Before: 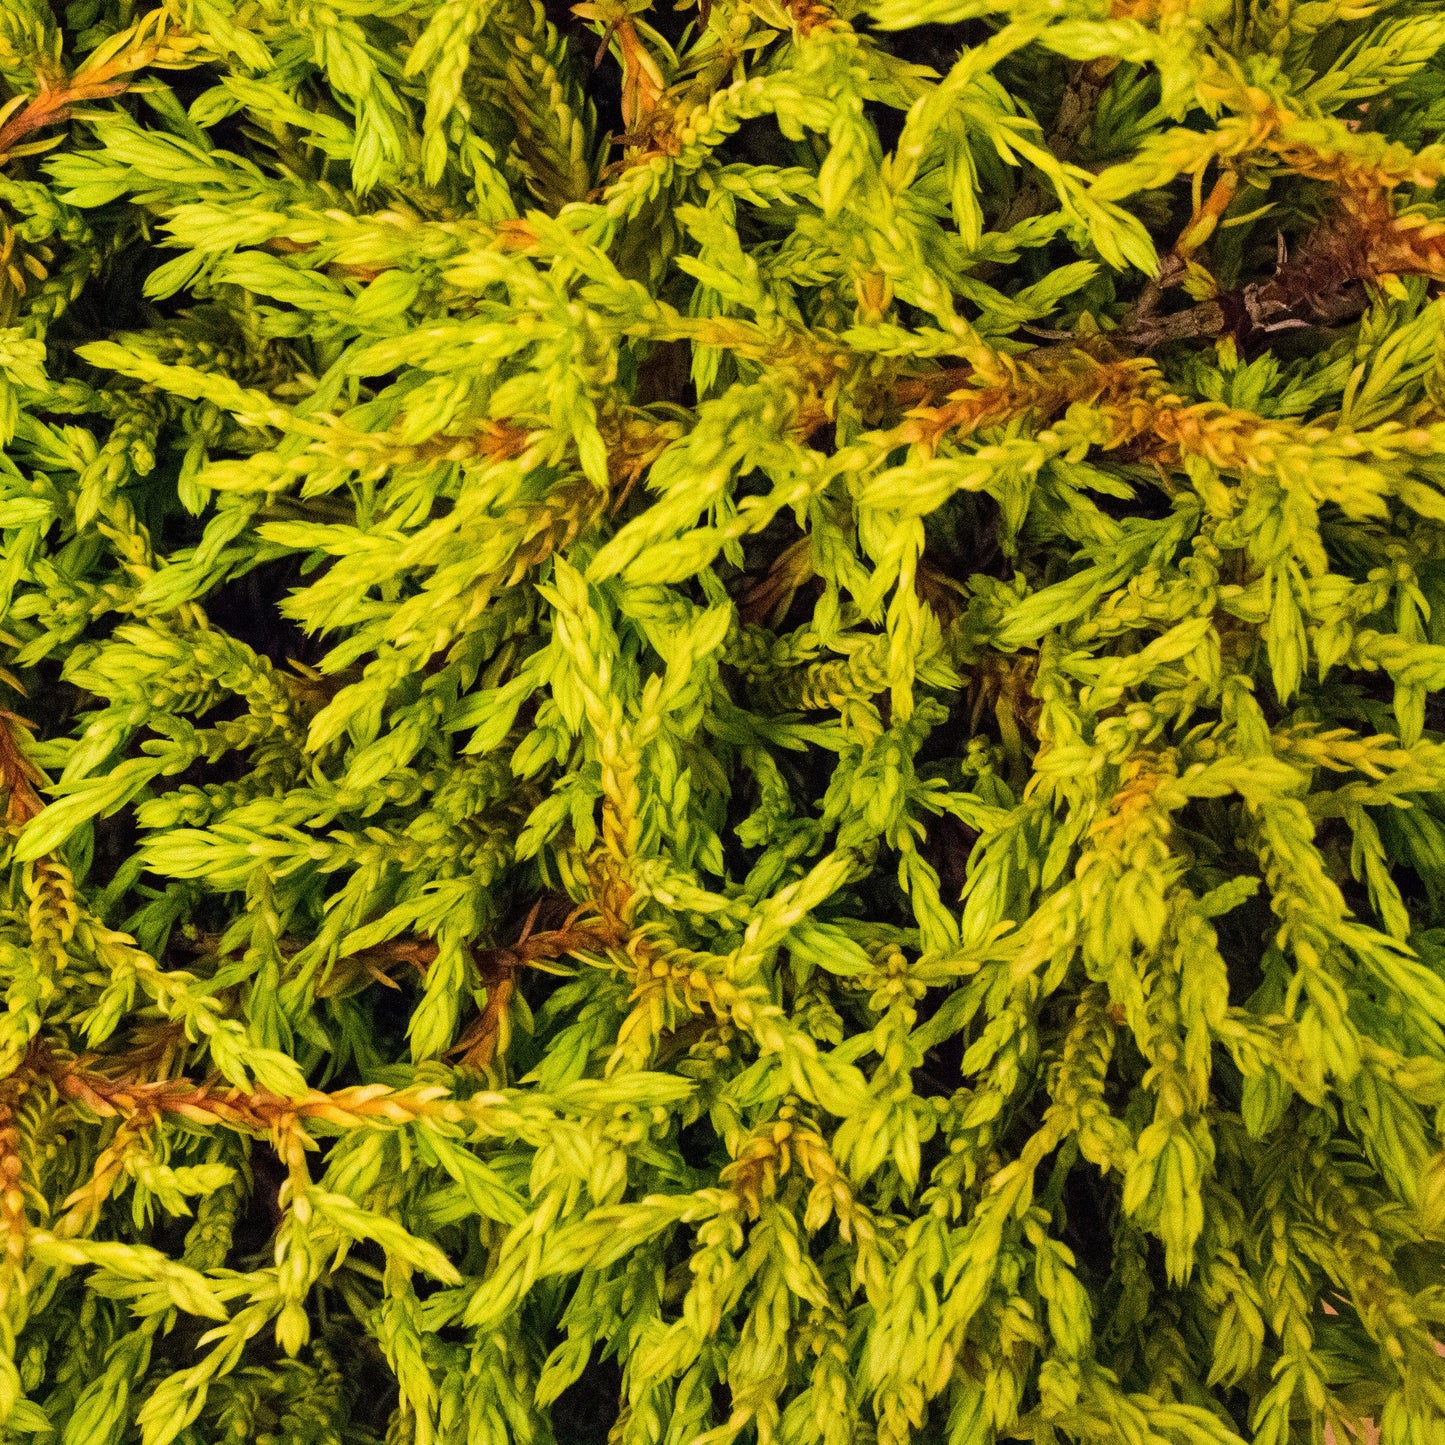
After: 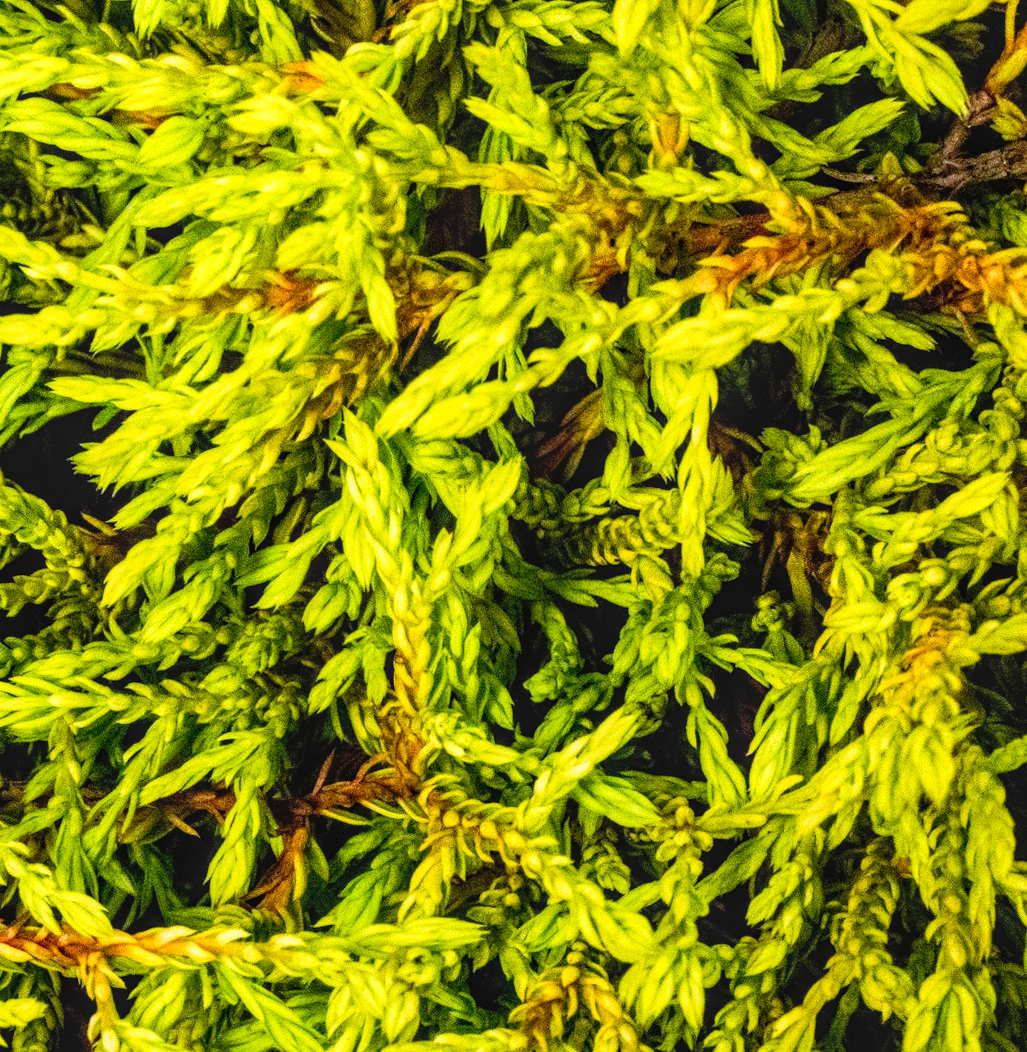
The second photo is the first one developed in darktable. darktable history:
tone curve: curves: ch0 [(0, 0) (0.003, 0.047) (0.011, 0.047) (0.025, 0.047) (0.044, 0.049) (0.069, 0.051) (0.1, 0.062) (0.136, 0.086) (0.177, 0.125) (0.224, 0.178) (0.277, 0.246) (0.335, 0.324) (0.399, 0.407) (0.468, 0.48) (0.543, 0.57) (0.623, 0.675) (0.709, 0.772) (0.801, 0.876) (0.898, 0.963) (1, 1)], preserve colors none
white balance: red 0.925, blue 1.046
crop and rotate: left 11.831%, top 11.346%, right 13.429%, bottom 13.899%
rotate and perspective: rotation 0.074°, lens shift (vertical) 0.096, lens shift (horizontal) -0.041, crop left 0.043, crop right 0.952, crop top 0.024, crop bottom 0.979
local contrast: on, module defaults
exposure: exposure 0.236 EV, compensate highlight preservation false
